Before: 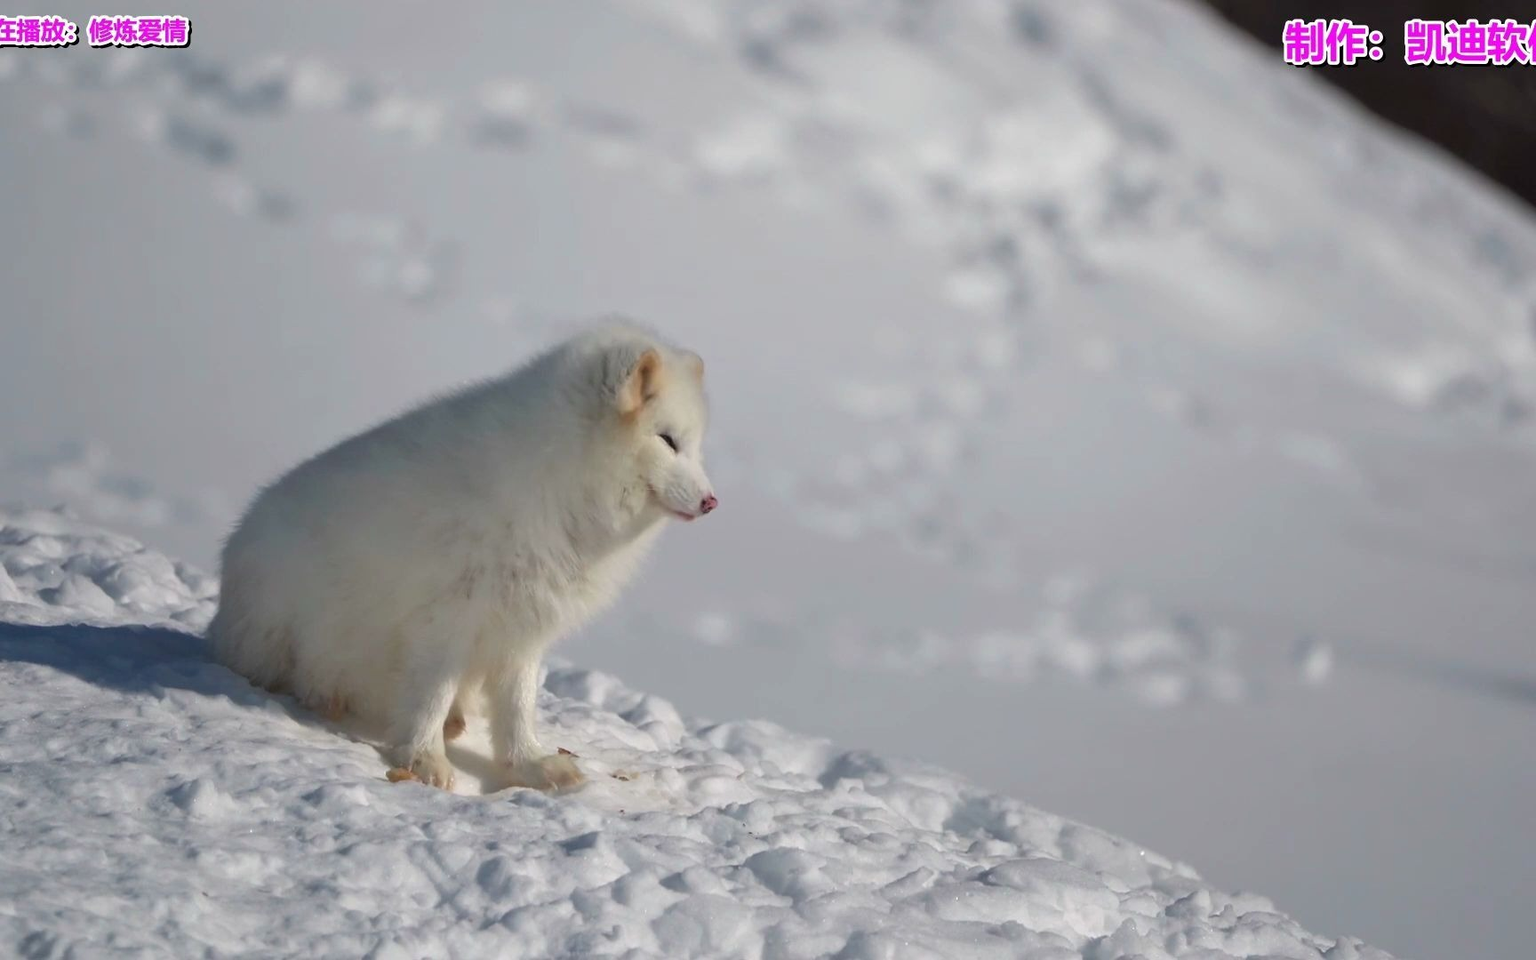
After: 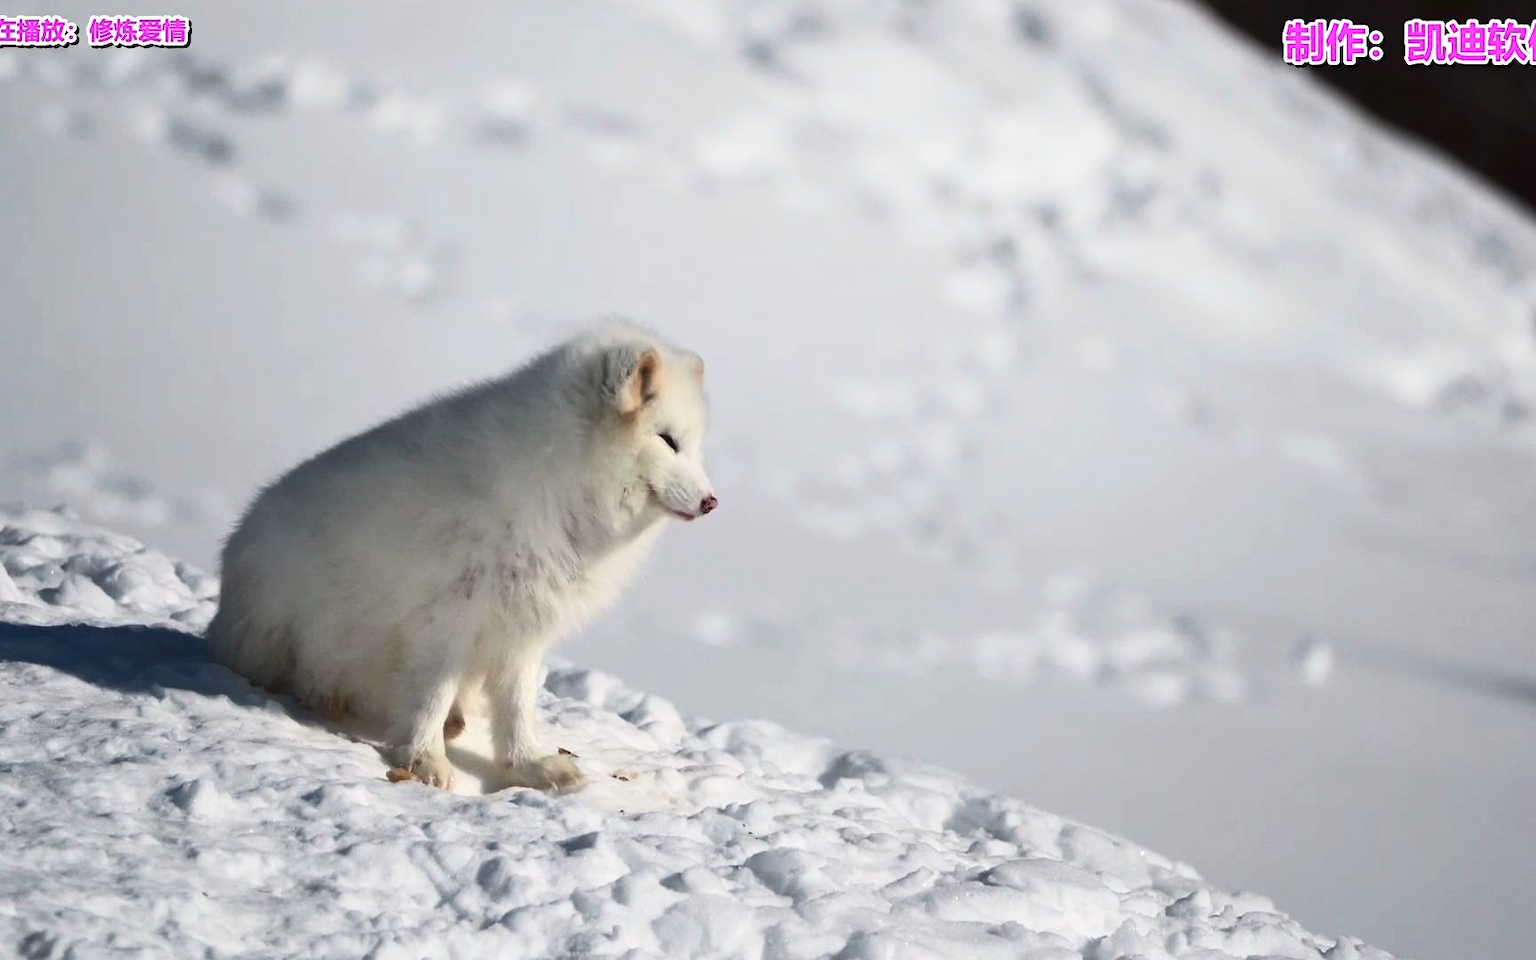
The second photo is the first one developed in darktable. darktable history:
base curve: curves: ch0 [(0, 0) (0.303, 0.277) (1, 1)], preserve colors none
contrast brightness saturation: contrast 0.39, brightness 0.098
